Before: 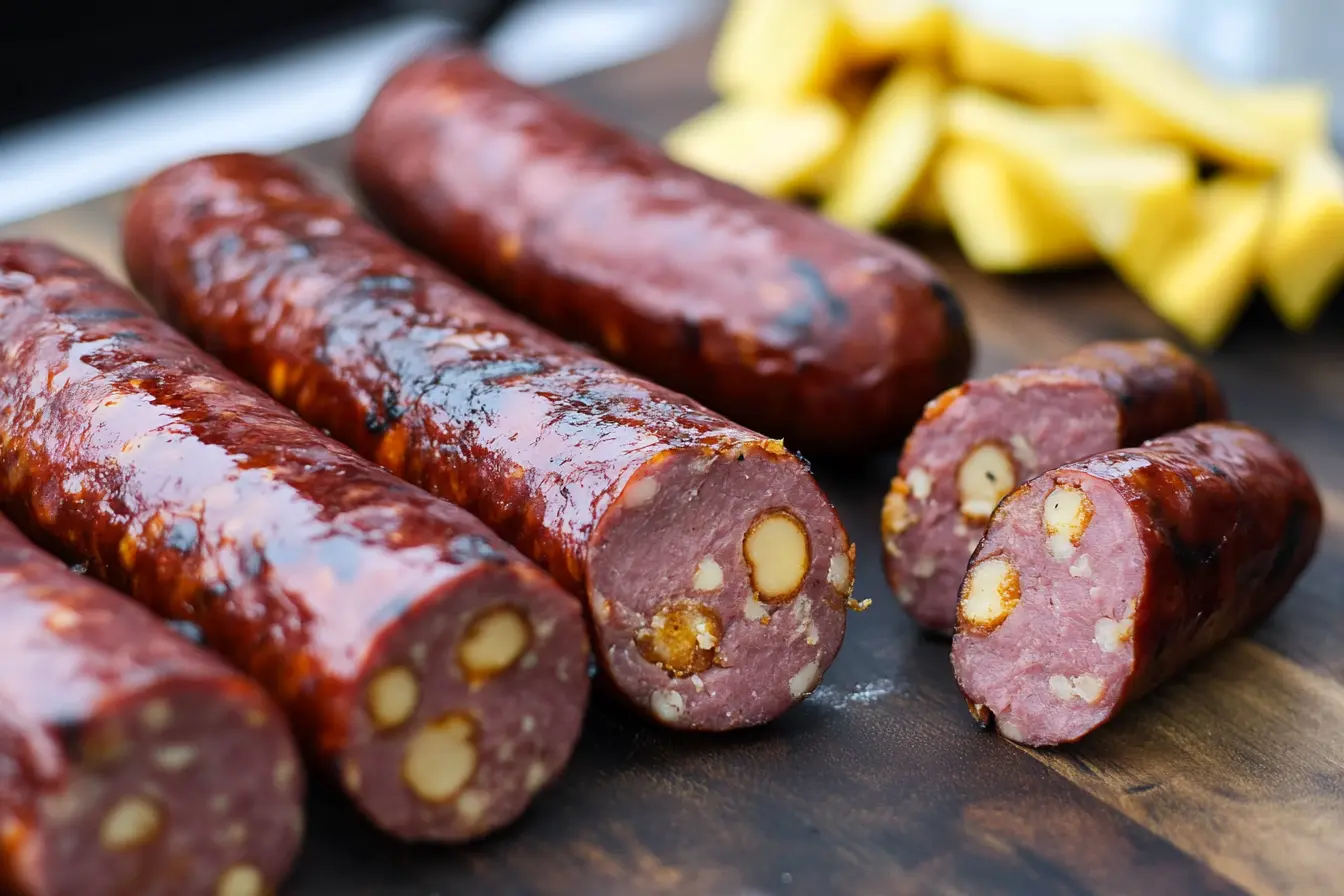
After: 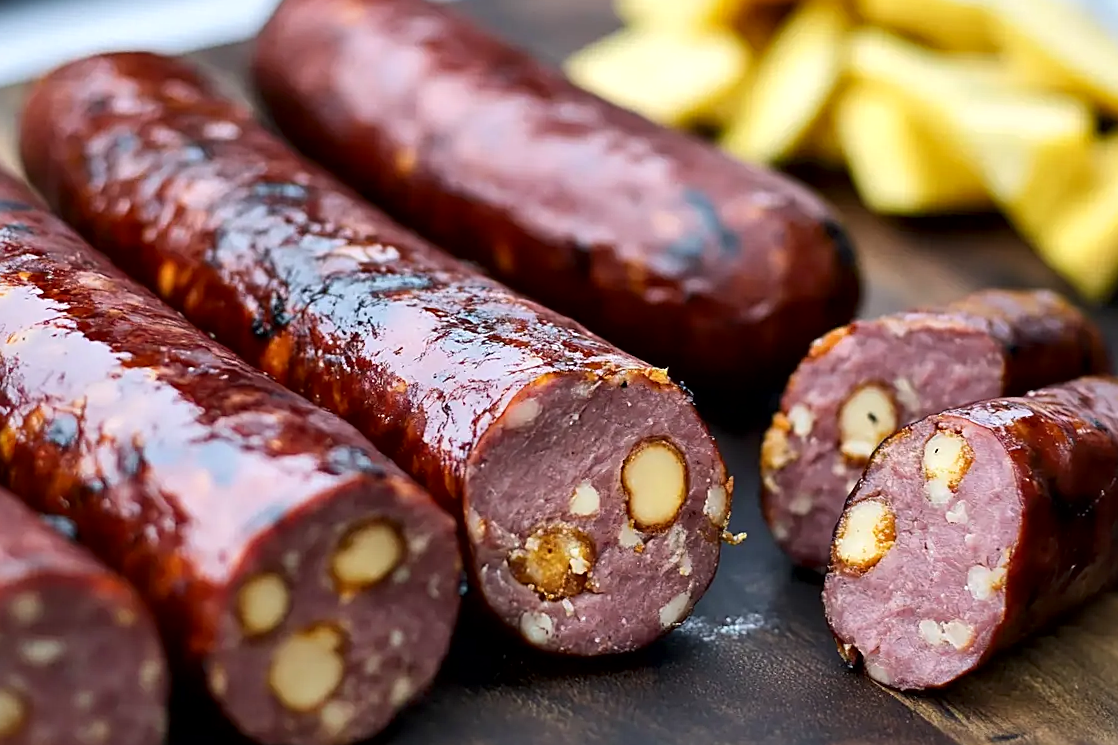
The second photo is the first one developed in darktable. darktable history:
sharpen: on, module defaults
crop and rotate: angle -3.27°, left 5.211%, top 5.211%, right 4.607%, bottom 4.607%
tone equalizer: on, module defaults
local contrast: mode bilateral grid, contrast 25, coarseness 60, detail 151%, midtone range 0.2
